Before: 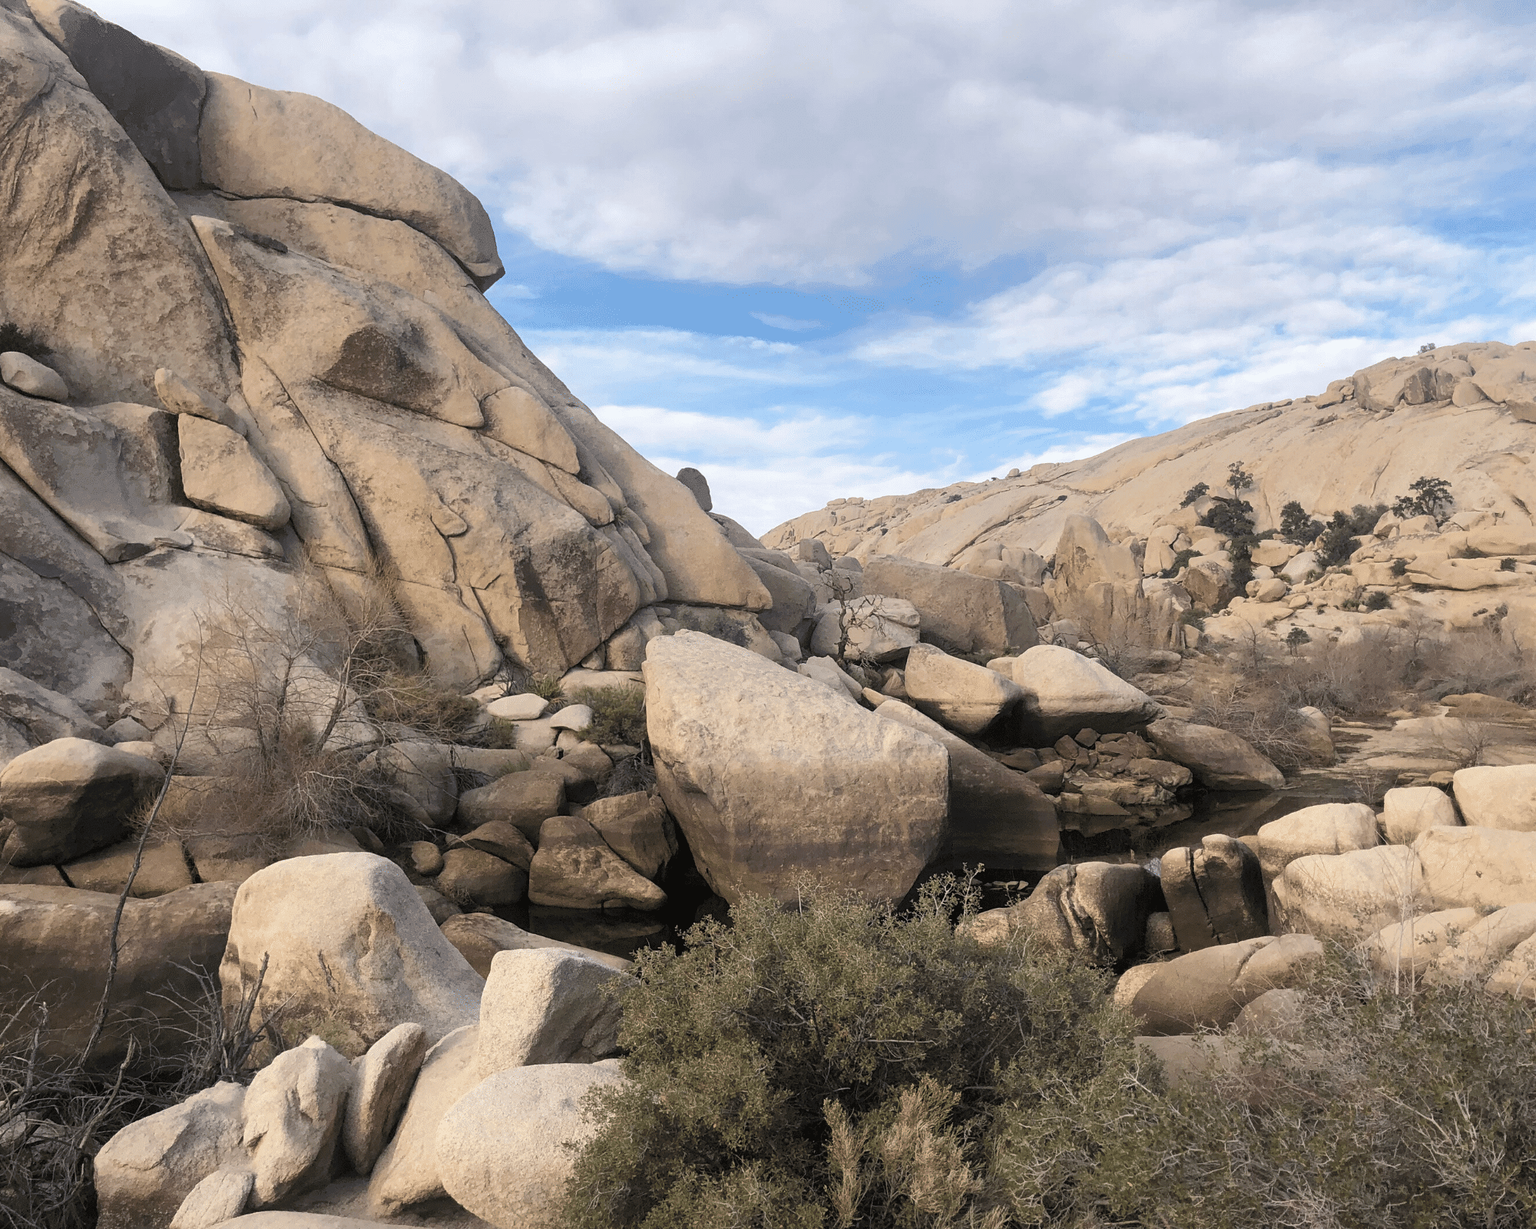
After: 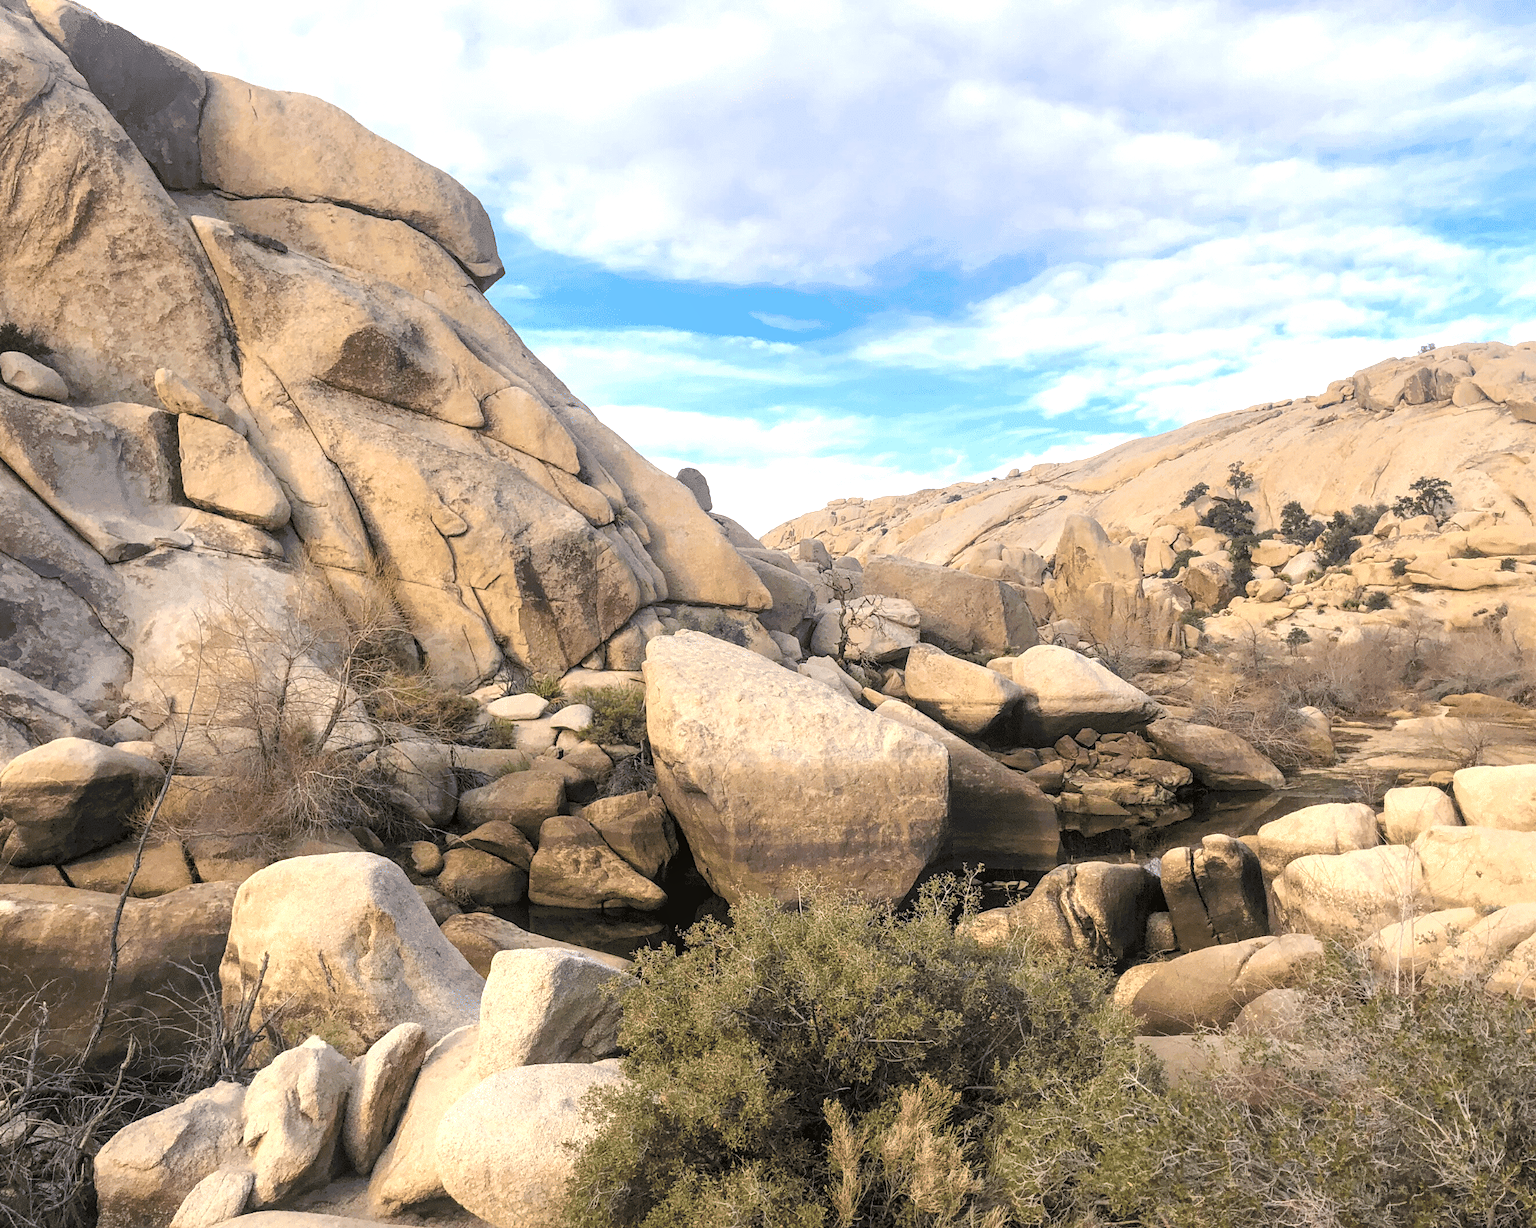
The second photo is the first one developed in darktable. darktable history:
color balance rgb: perceptual saturation grading › global saturation 25%, perceptual brilliance grading › mid-tones 10%, perceptual brilliance grading › shadows 15%, global vibrance 20%
exposure: black level correction 0, exposure 0.5 EV, compensate exposure bias true, compensate highlight preservation false
local contrast: on, module defaults
